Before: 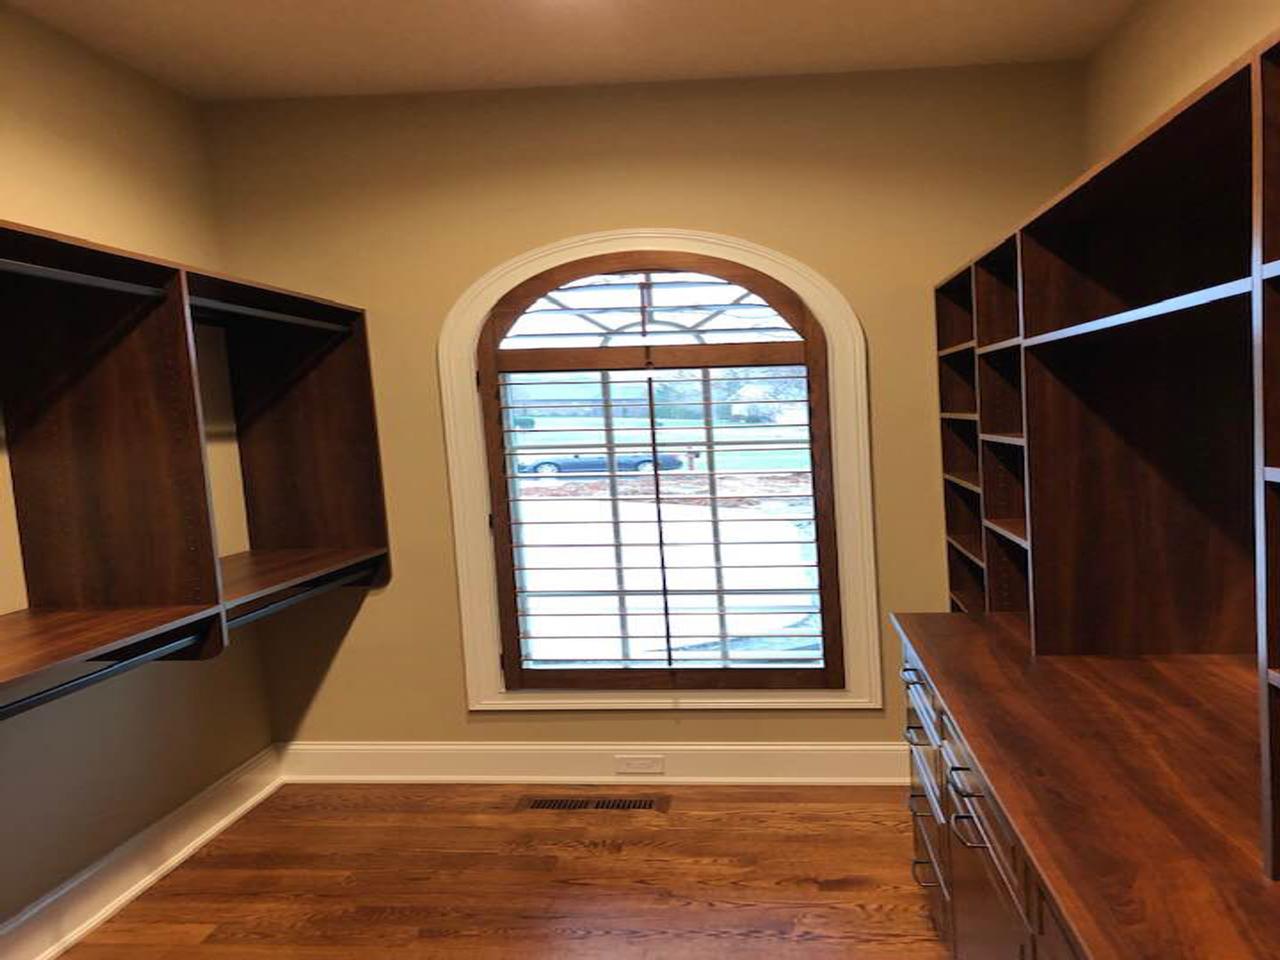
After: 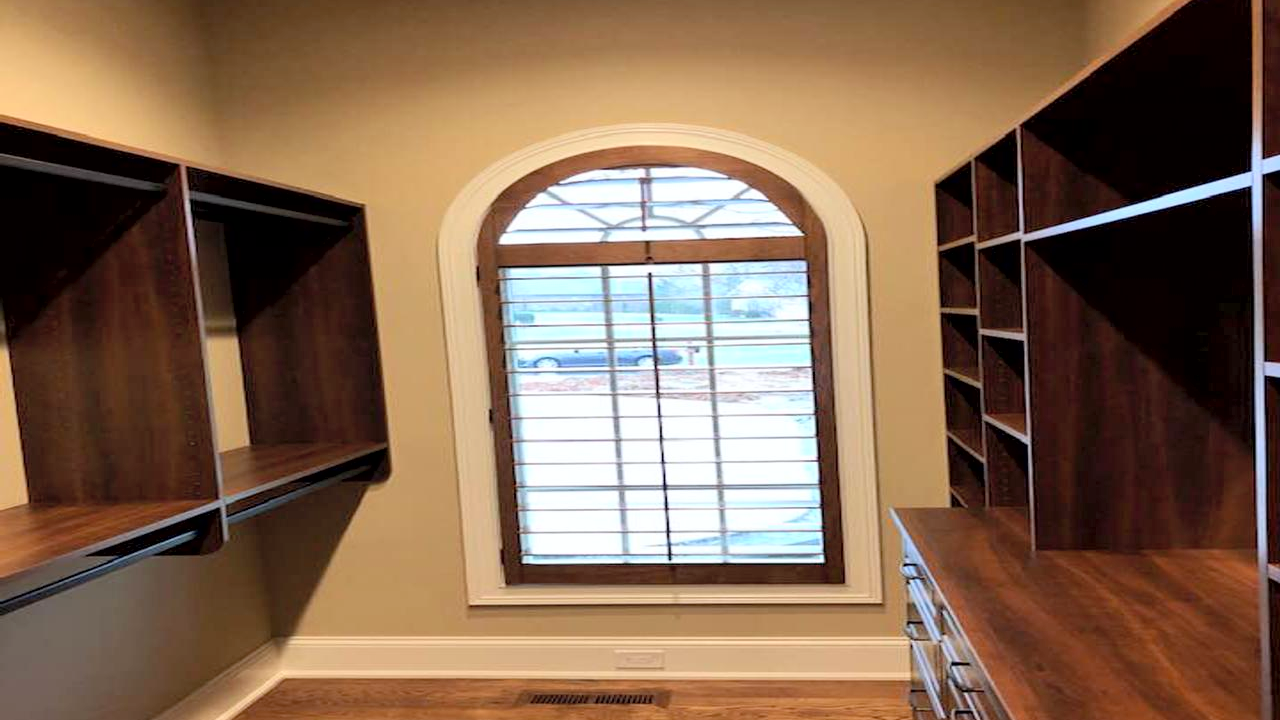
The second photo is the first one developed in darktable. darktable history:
contrast brightness saturation: contrast 0.14, brightness 0.21
crop: top 11.038%, bottom 13.962%
exposure: black level correction 0.005, exposure 0.014 EV, compensate highlight preservation false
white balance: red 0.988, blue 1.017
